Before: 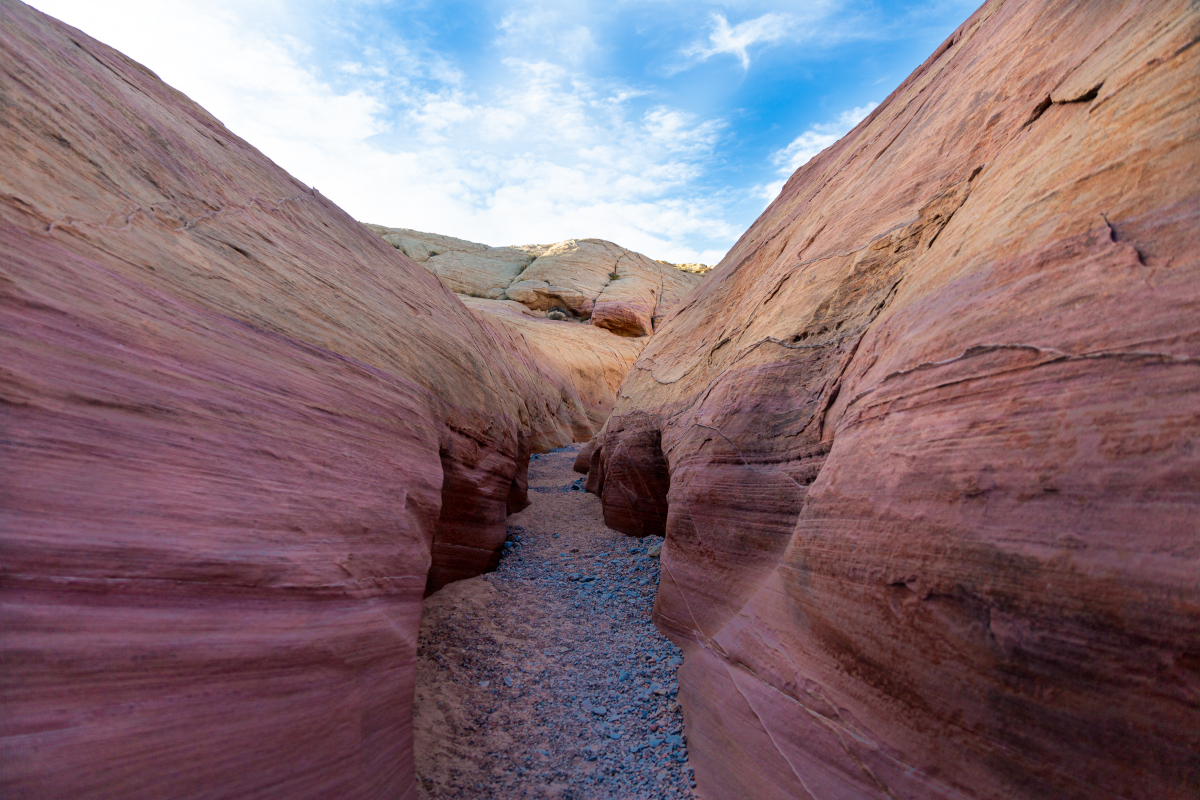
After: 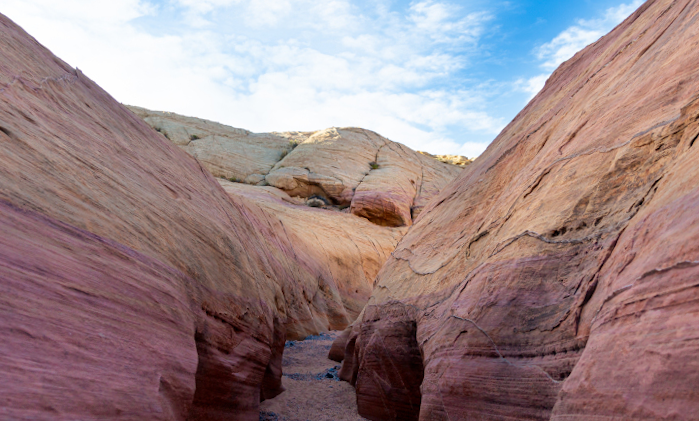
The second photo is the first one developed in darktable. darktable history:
rotate and perspective: rotation 1.72°, automatic cropping off
crop: left 20.932%, top 15.471%, right 21.848%, bottom 34.081%
